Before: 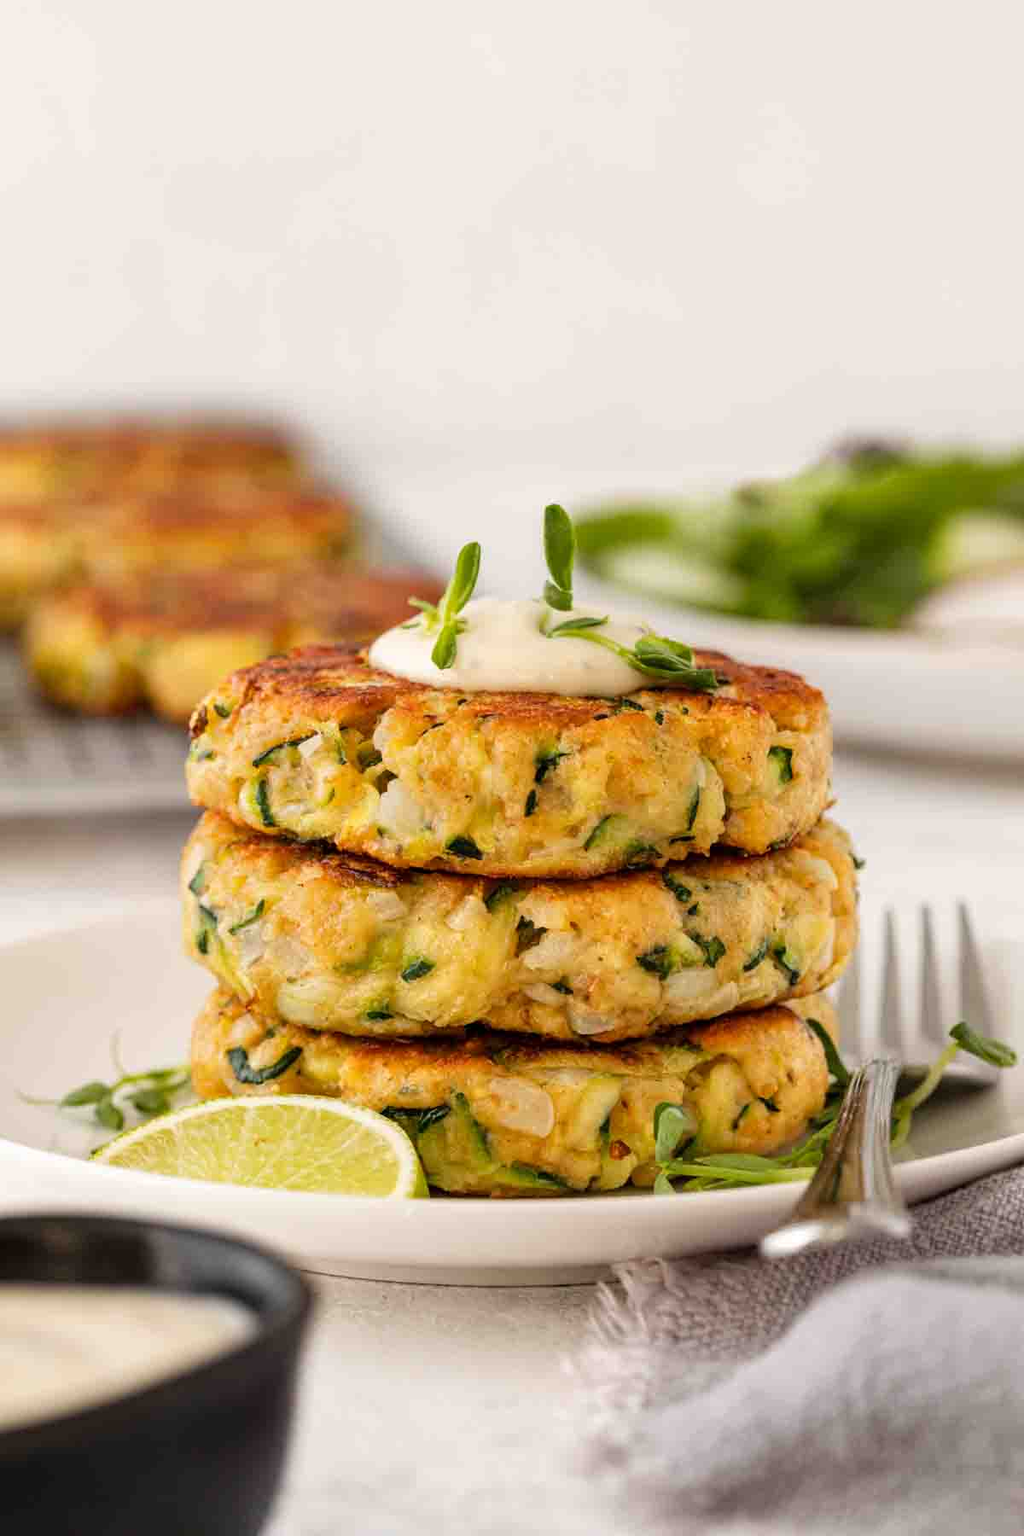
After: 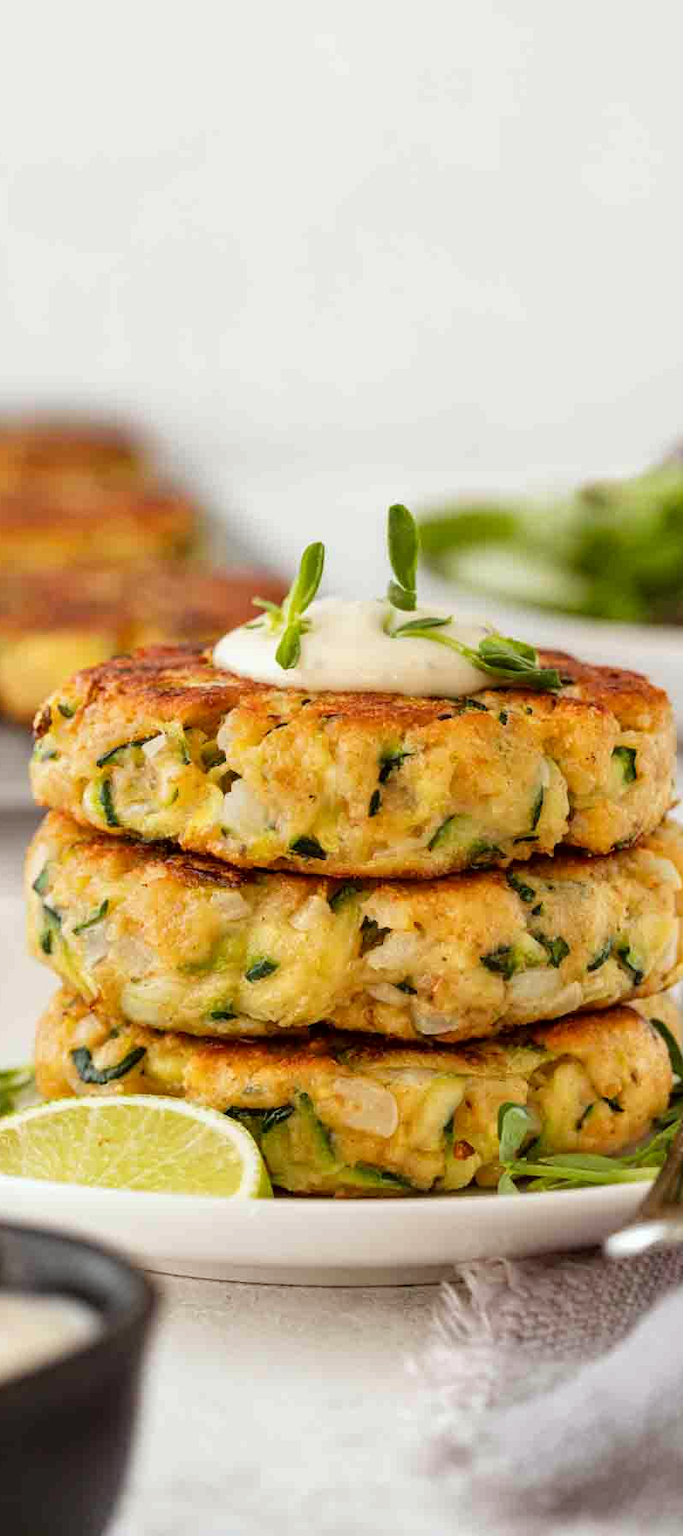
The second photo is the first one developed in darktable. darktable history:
crop and rotate: left 15.253%, right 17.923%
color correction: highlights a* -2.99, highlights b* -1.9, shadows a* 2.55, shadows b* 2.82
